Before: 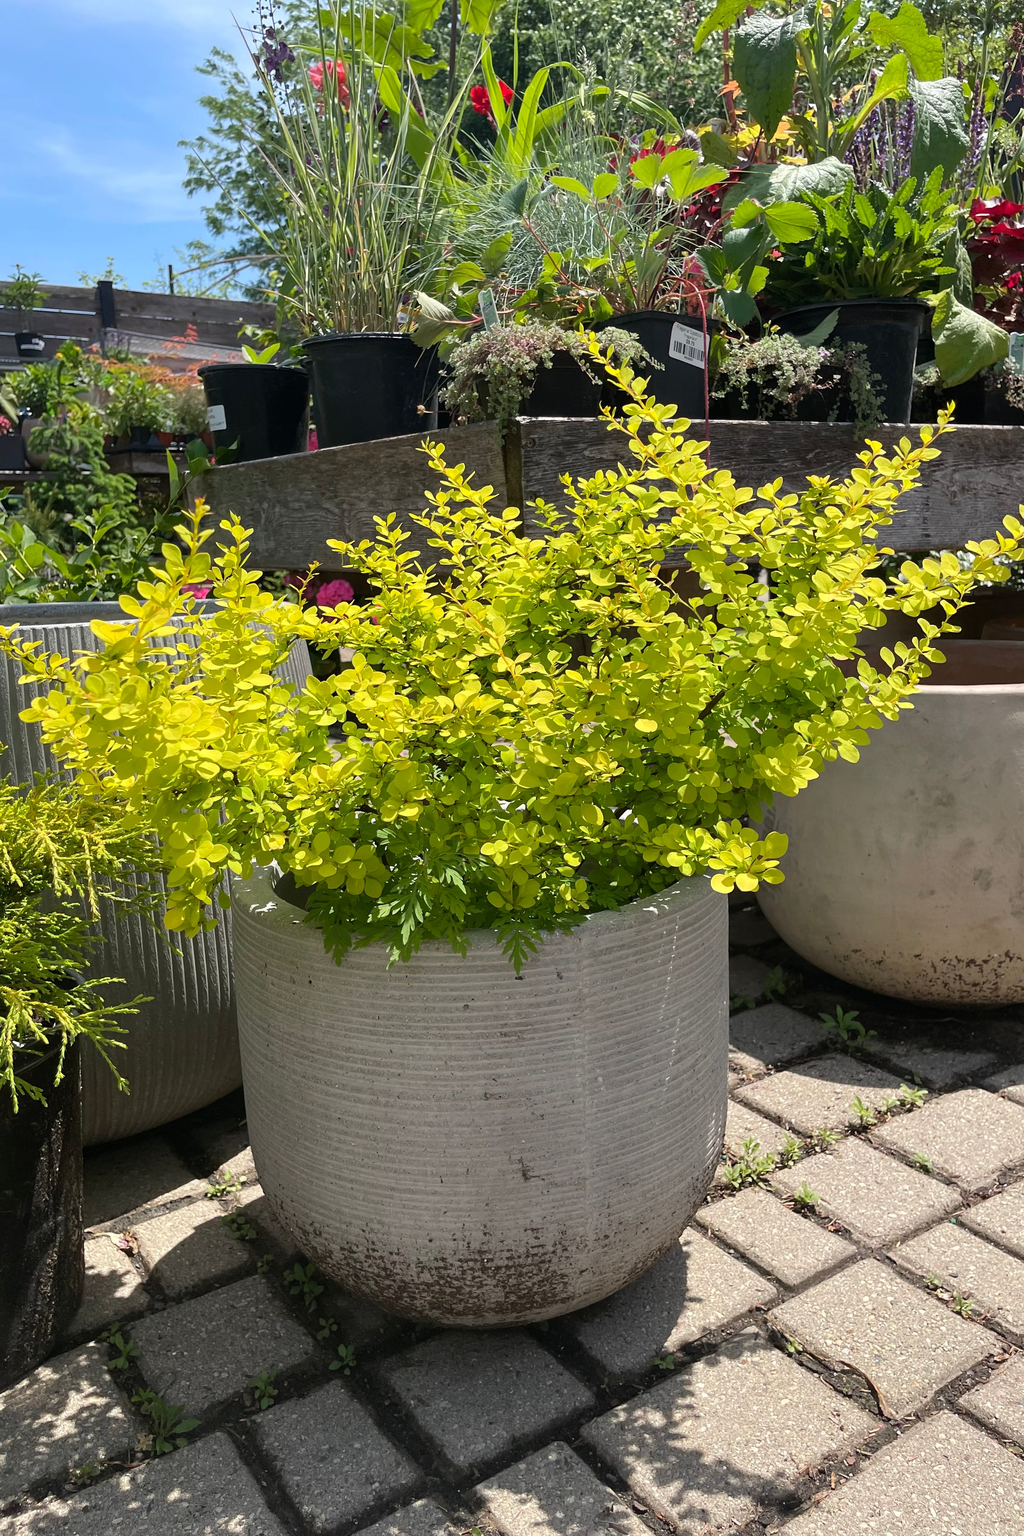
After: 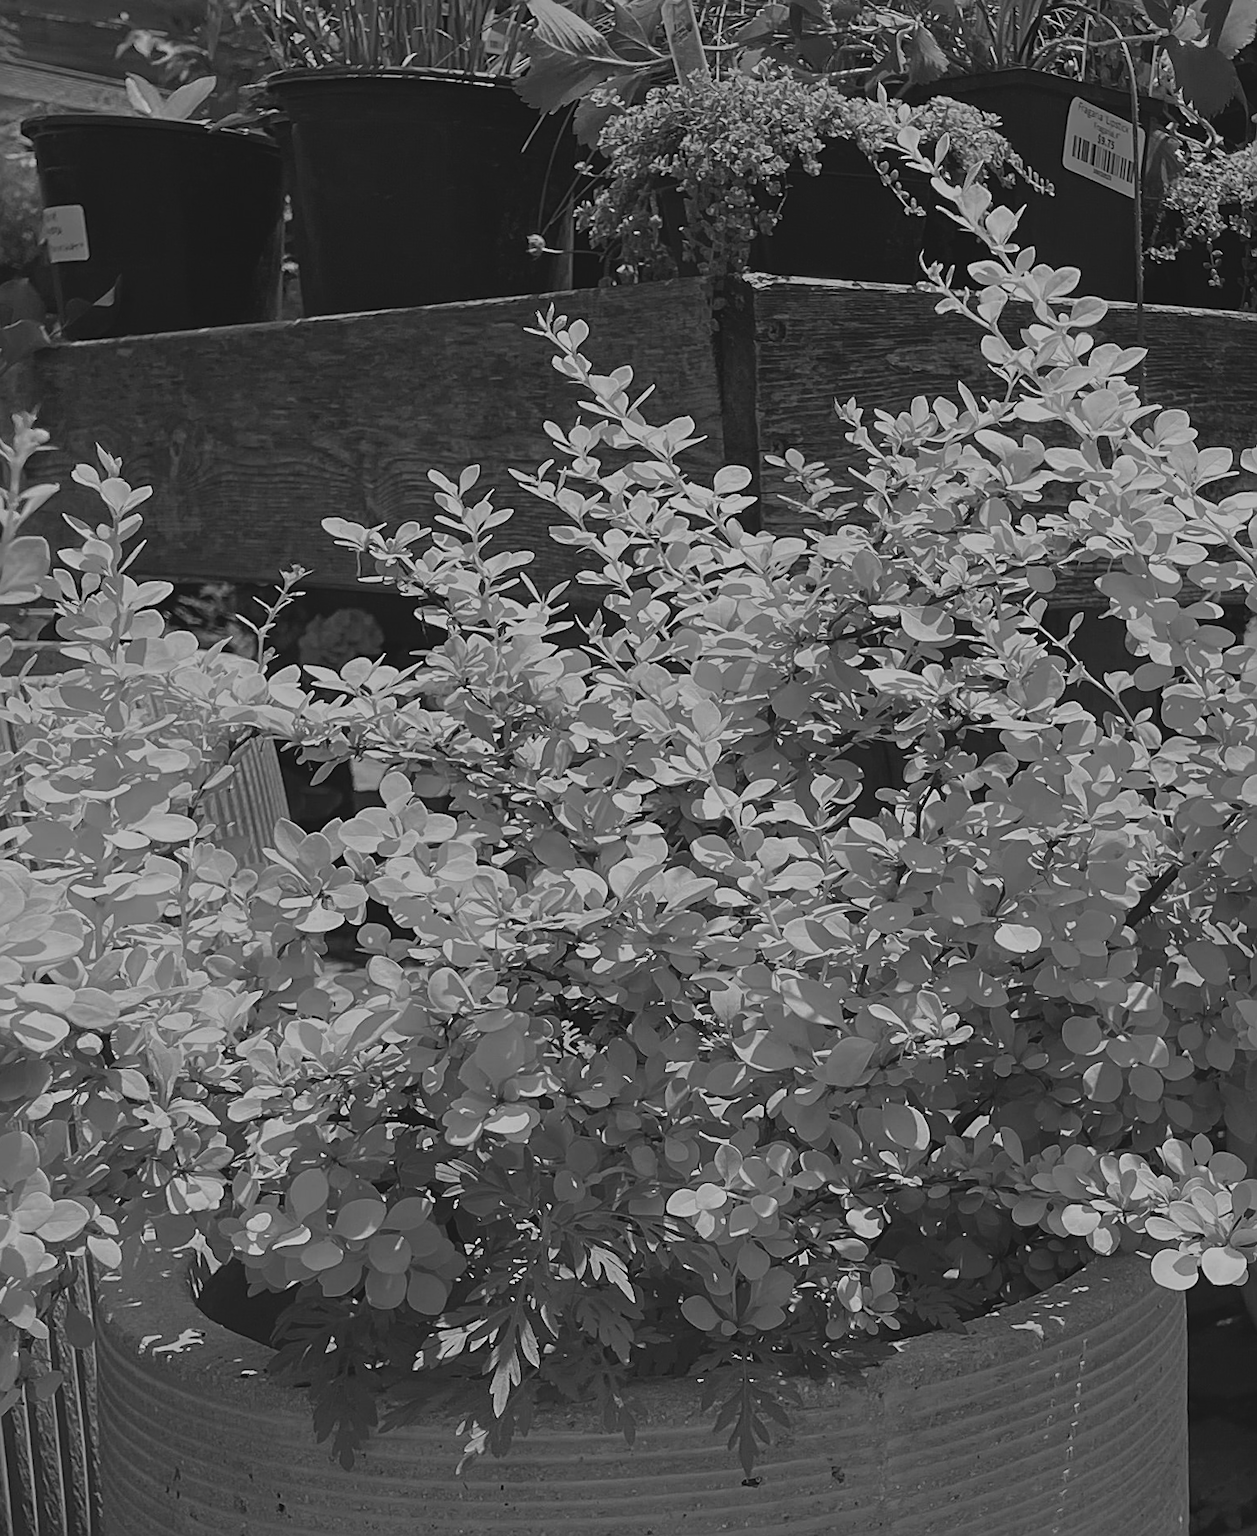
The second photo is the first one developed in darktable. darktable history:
color correction: saturation 1.34
monochrome: a 26.22, b 42.67, size 0.8
exposure: black level correction -0.015, exposure -0.5 EV, compensate highlight preservation false
white balance: red 0.766, blue 1.537
contrast brightness saturation: saturation -0.17
crop: left 20.932%, top 15.471%, right 21.848%, bottom 34.081%
sharpen: on, module defaults
rotate and perspective: rotation -0.013°, lens shift (vertical) -0.027, lens shift (horizontal) 0.178, crop left 0.016, crop right 0.989, crop top 0.082, crop bottom 0.918
